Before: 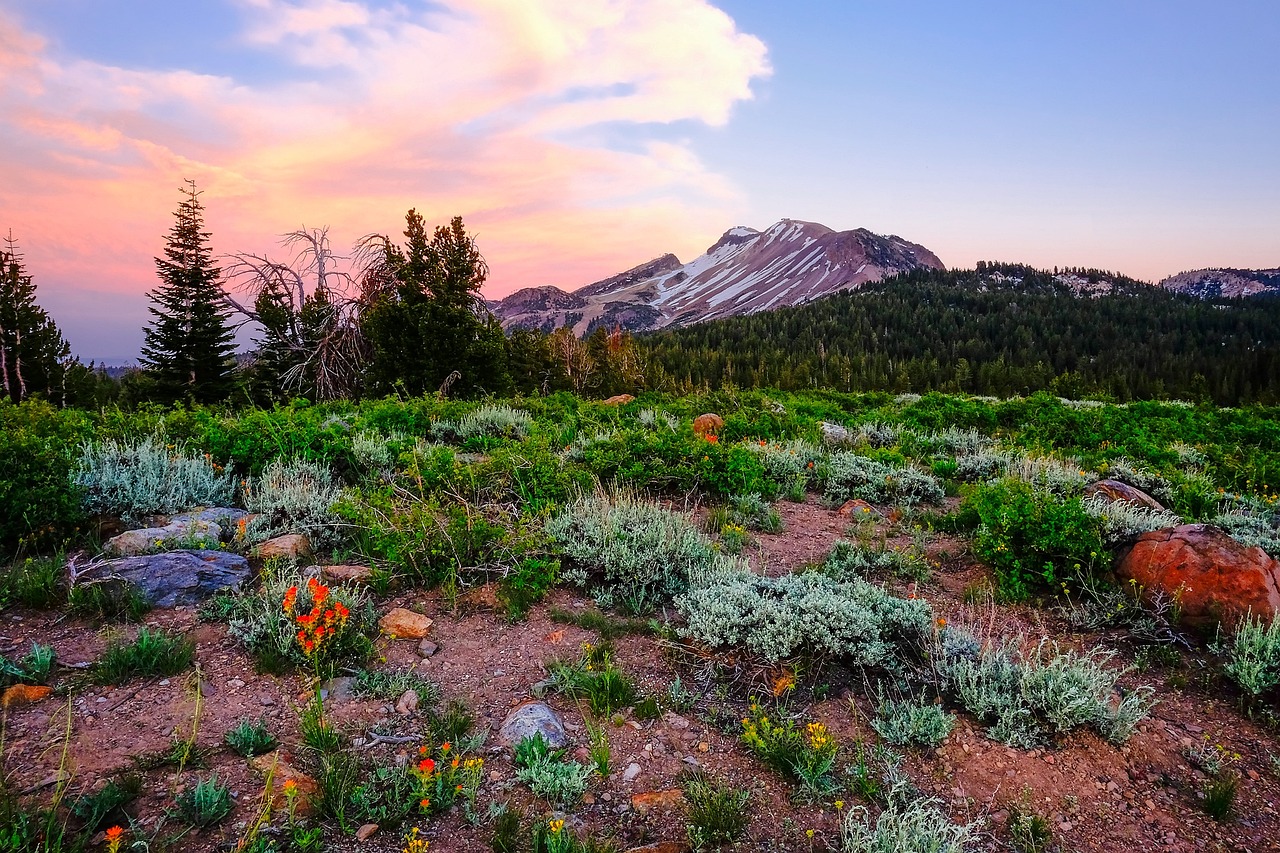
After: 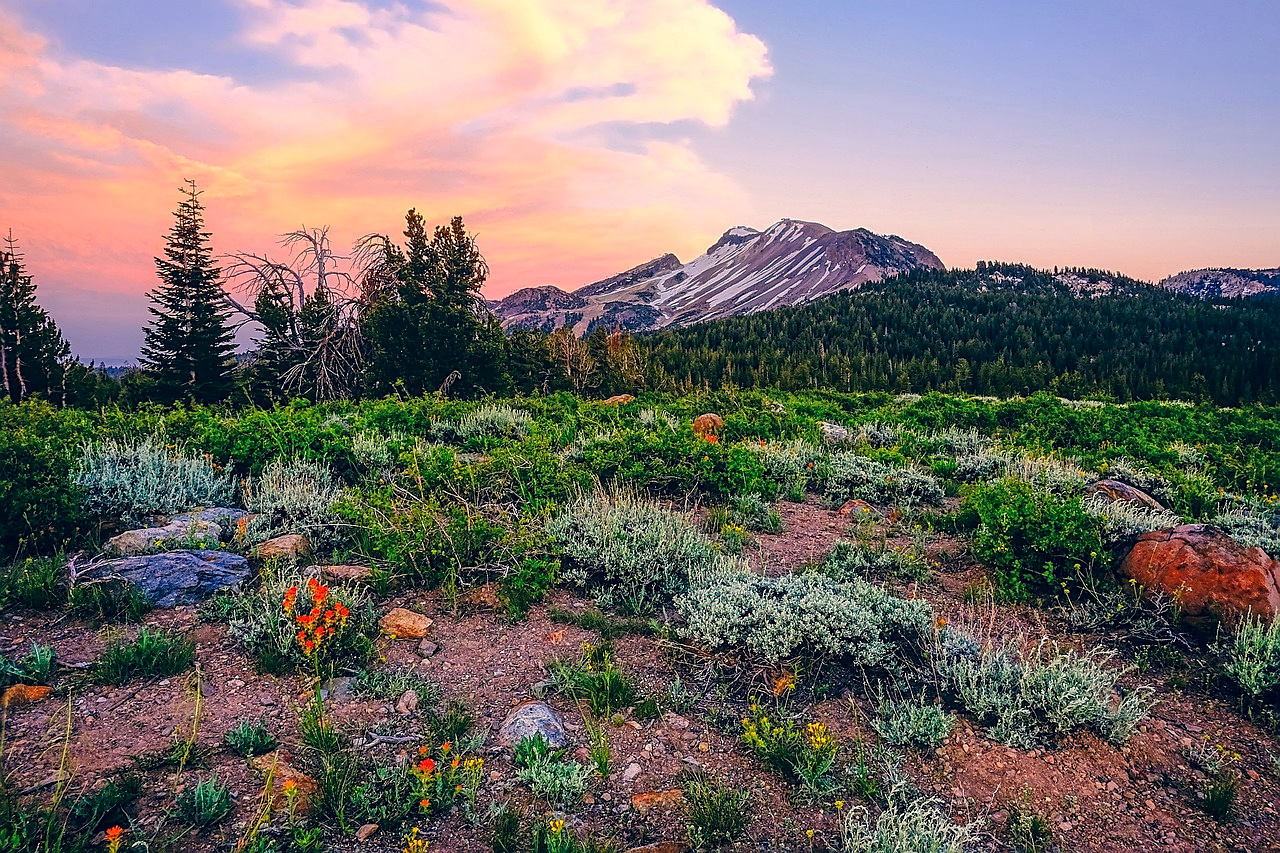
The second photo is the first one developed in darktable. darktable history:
sharpen: on, module defaults
color correction: highlights a* 10.33, highlights b* 13.93, shadows a* -10.08, shadows b* -15
local contrast: on, module defaults
